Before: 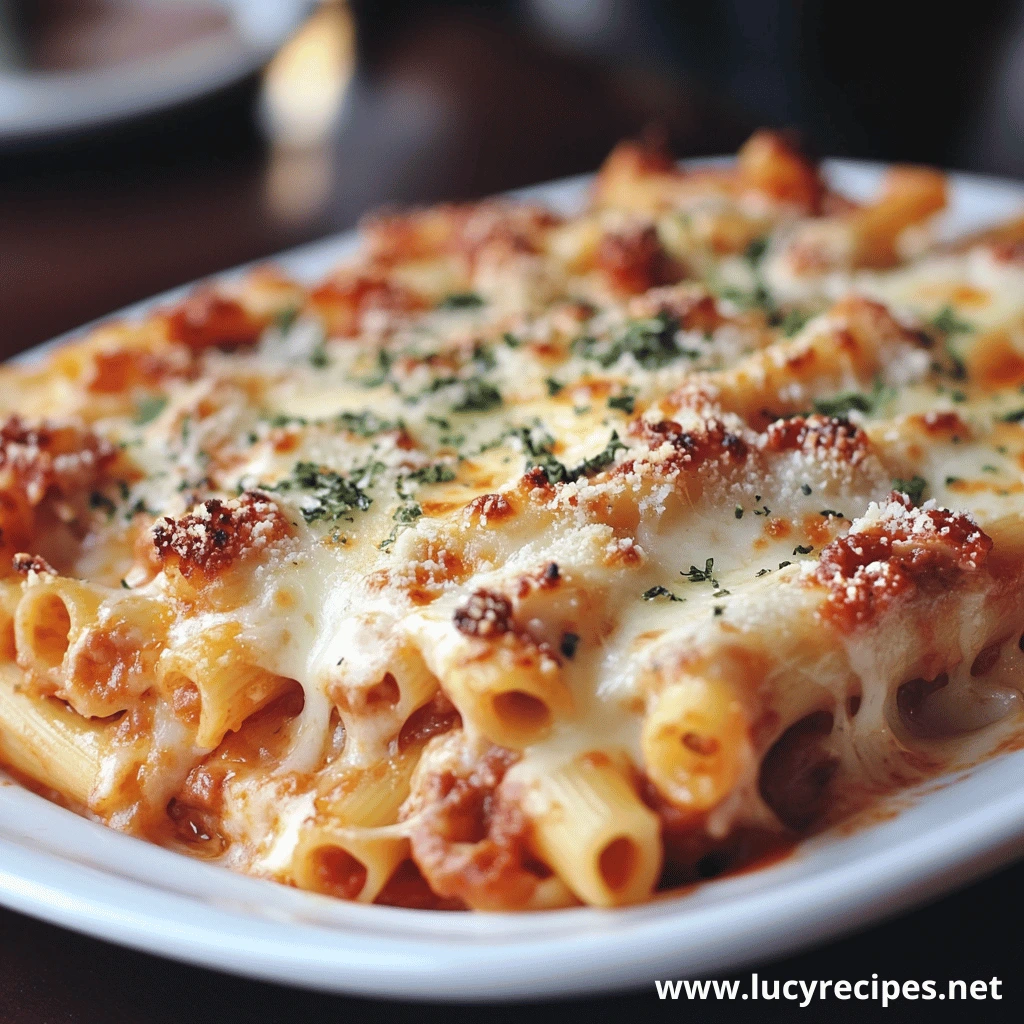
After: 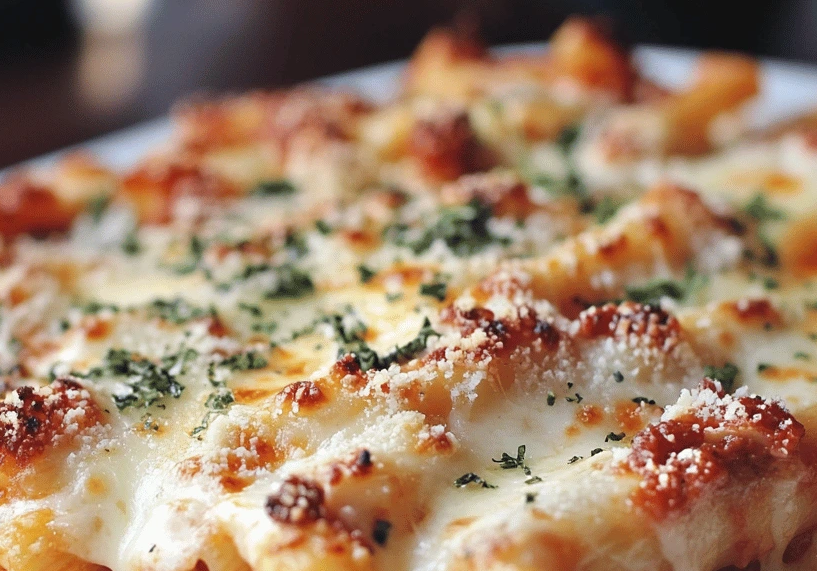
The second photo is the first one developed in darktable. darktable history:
crop: left 18.375%, top 11.085%, right 1.767%, bottom 33.133%
